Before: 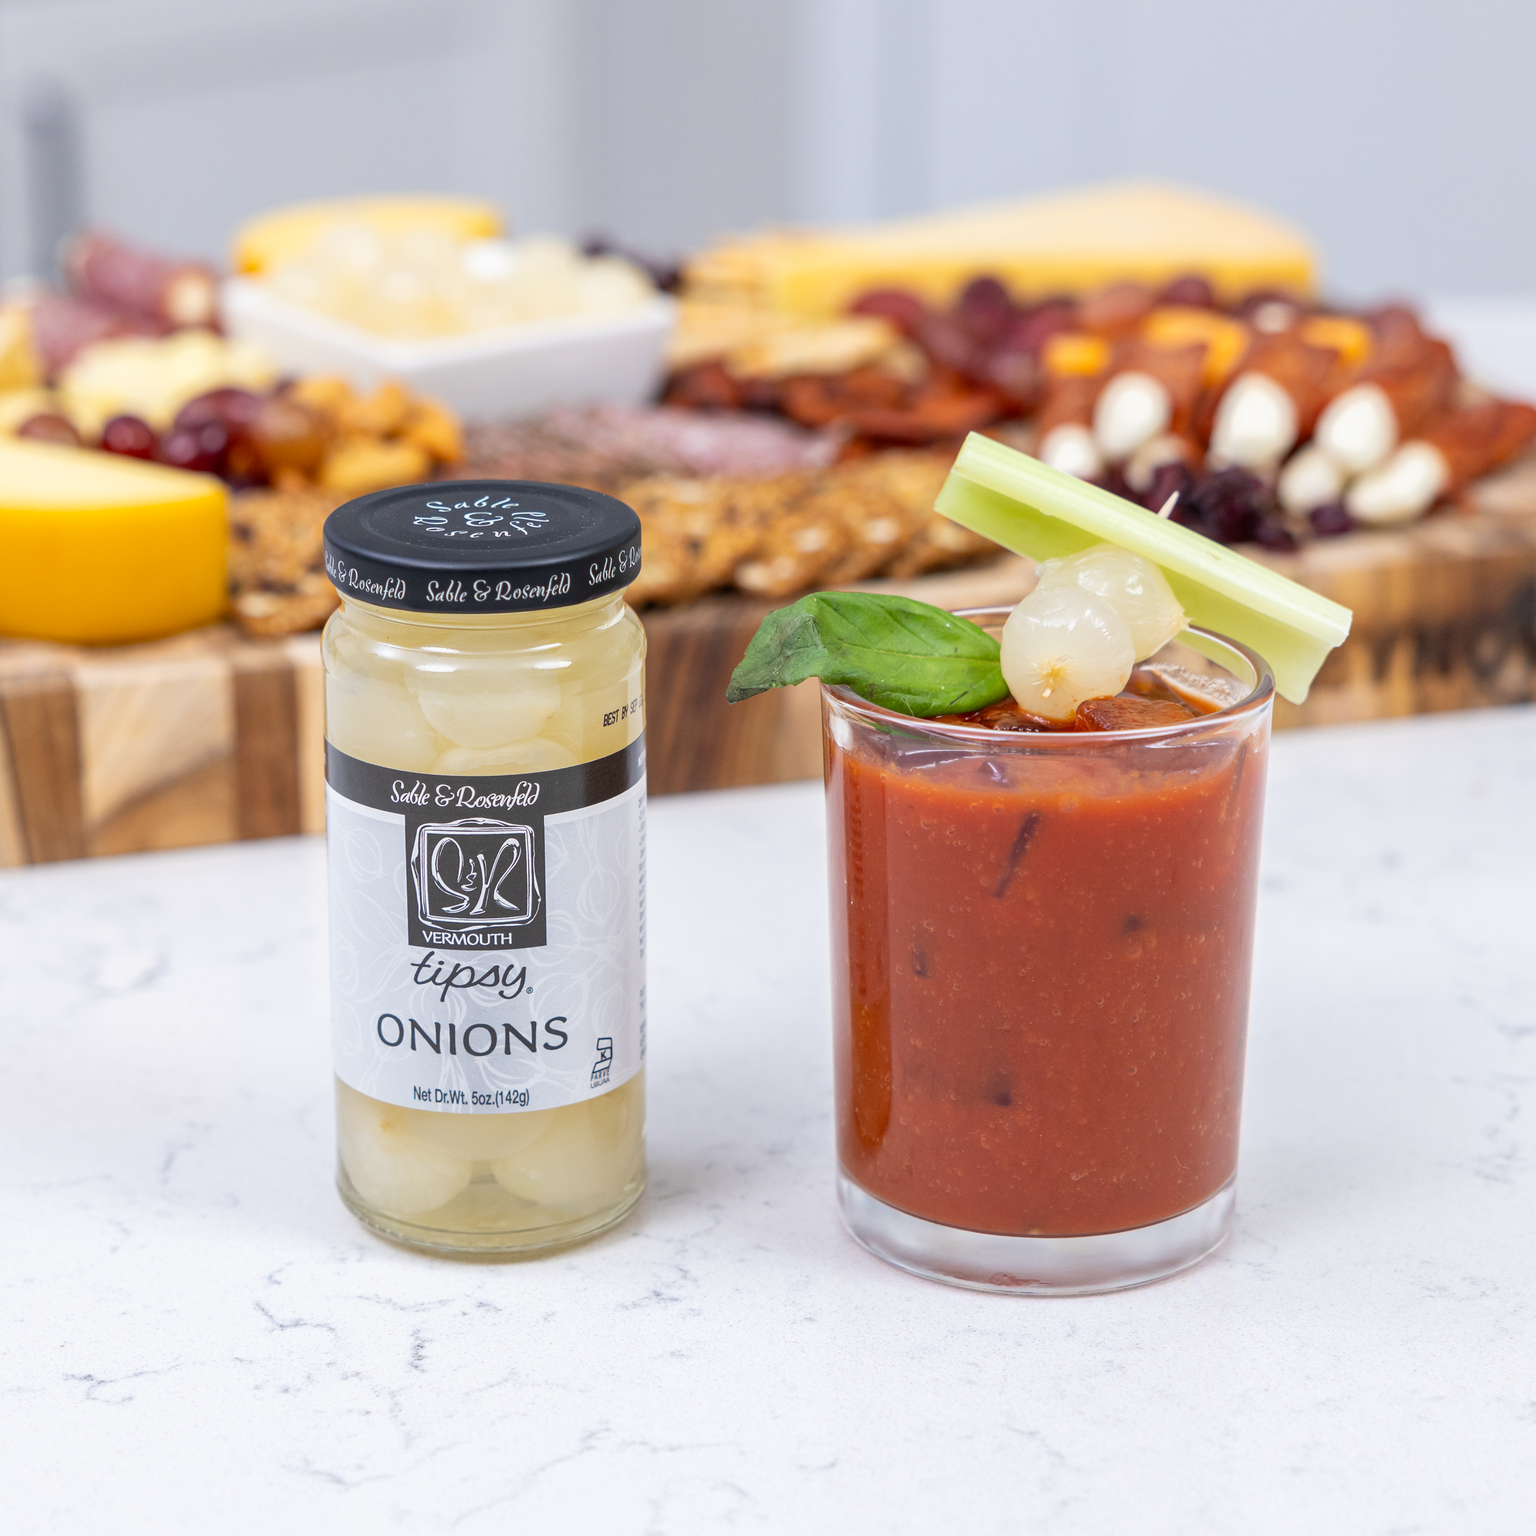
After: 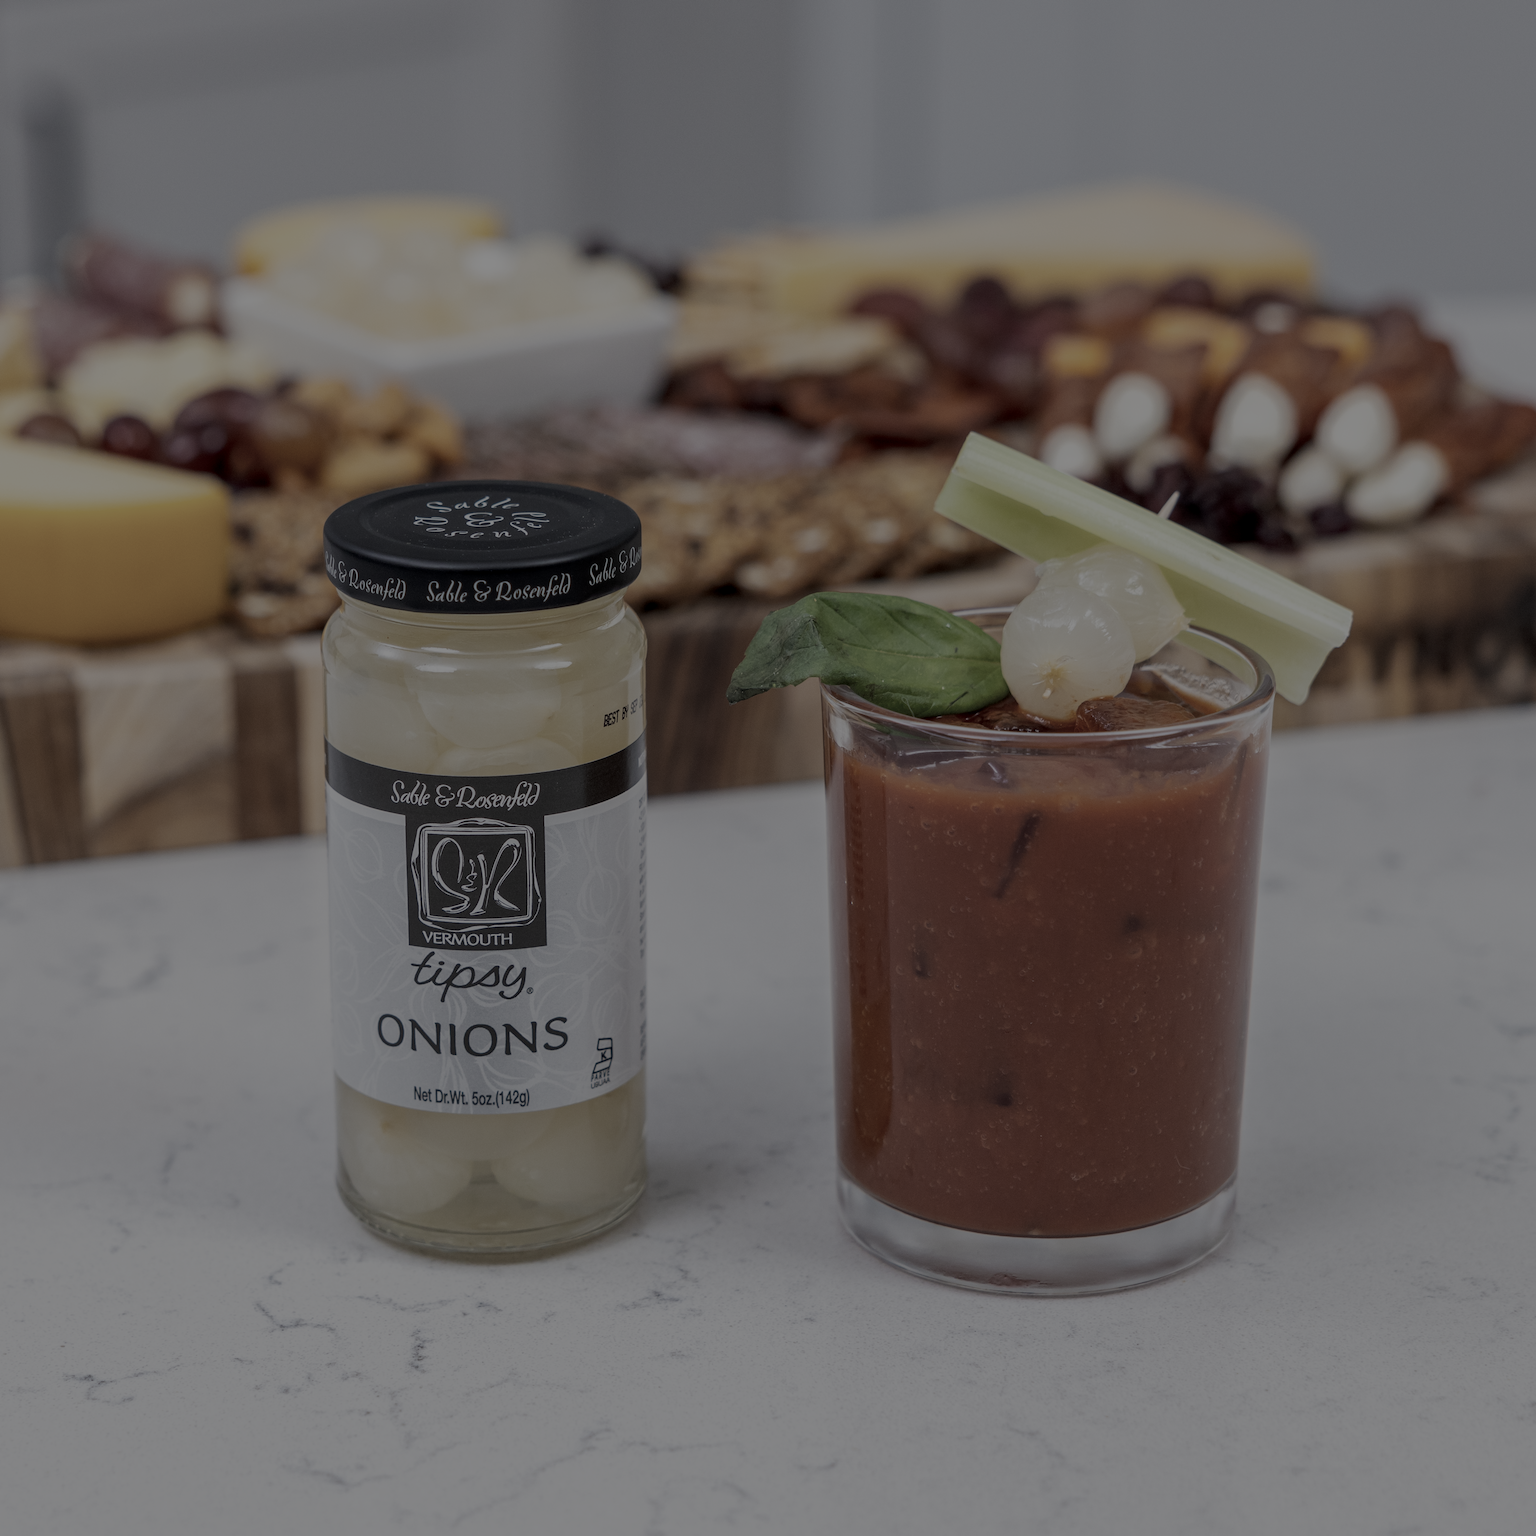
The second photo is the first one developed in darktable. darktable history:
color correction: saturation 0.5
local contrast: highlights 100%, shadows 100%, detail 120%, midtone range 0.2
exposure: exposure -2.002 EV, compensate highlight preservation false
